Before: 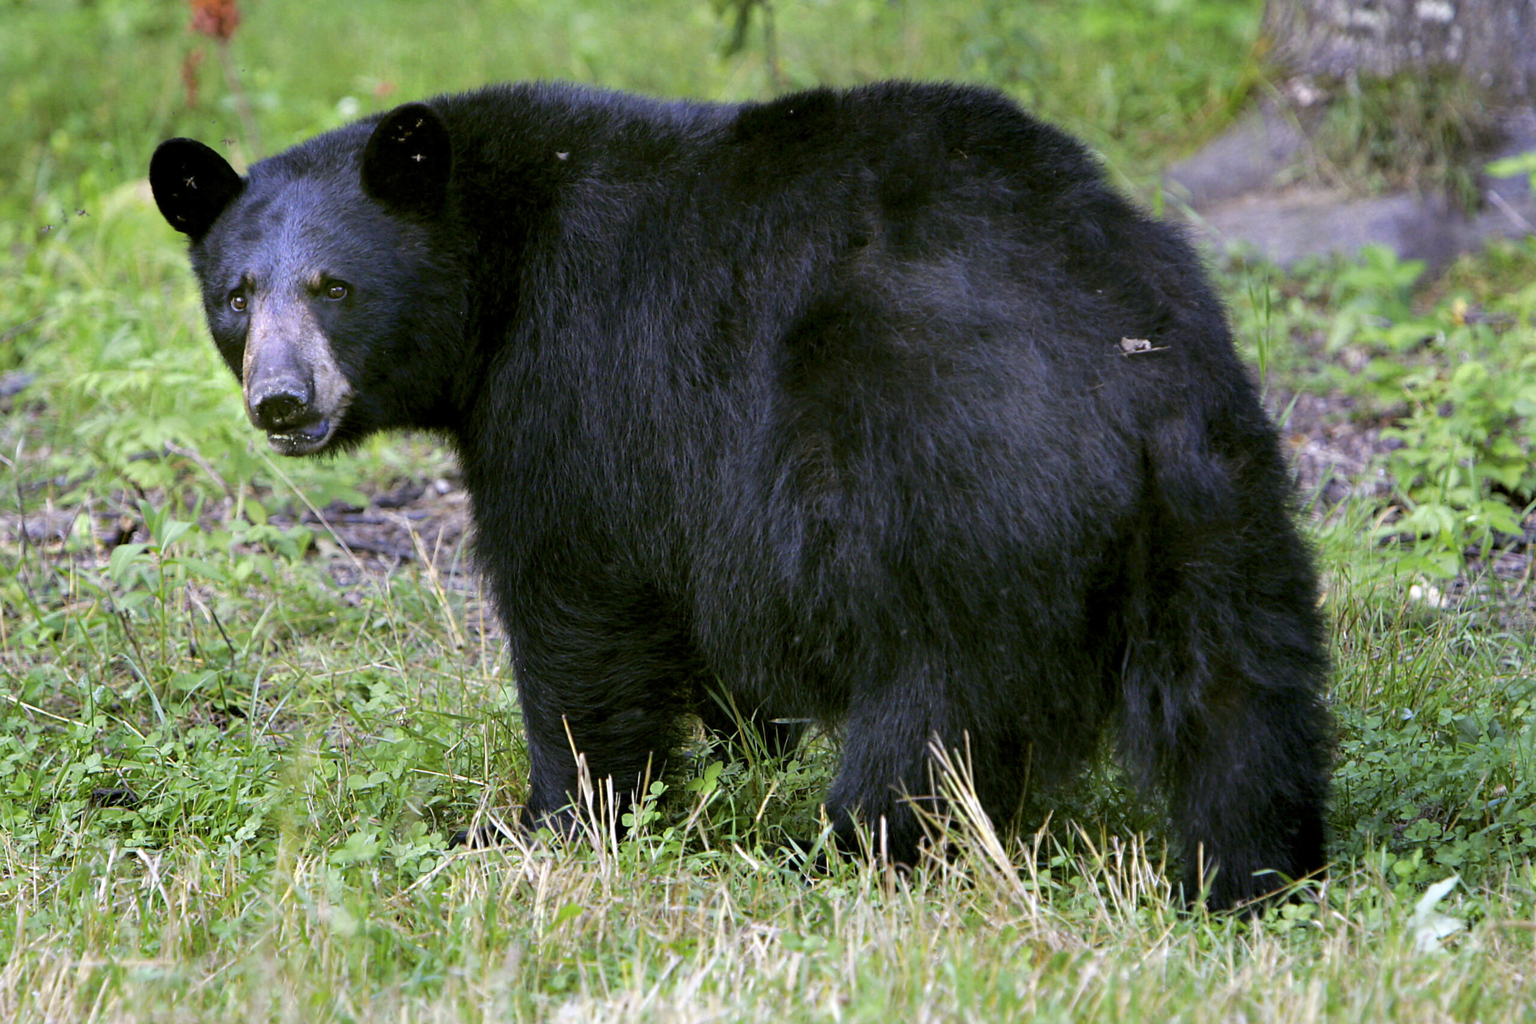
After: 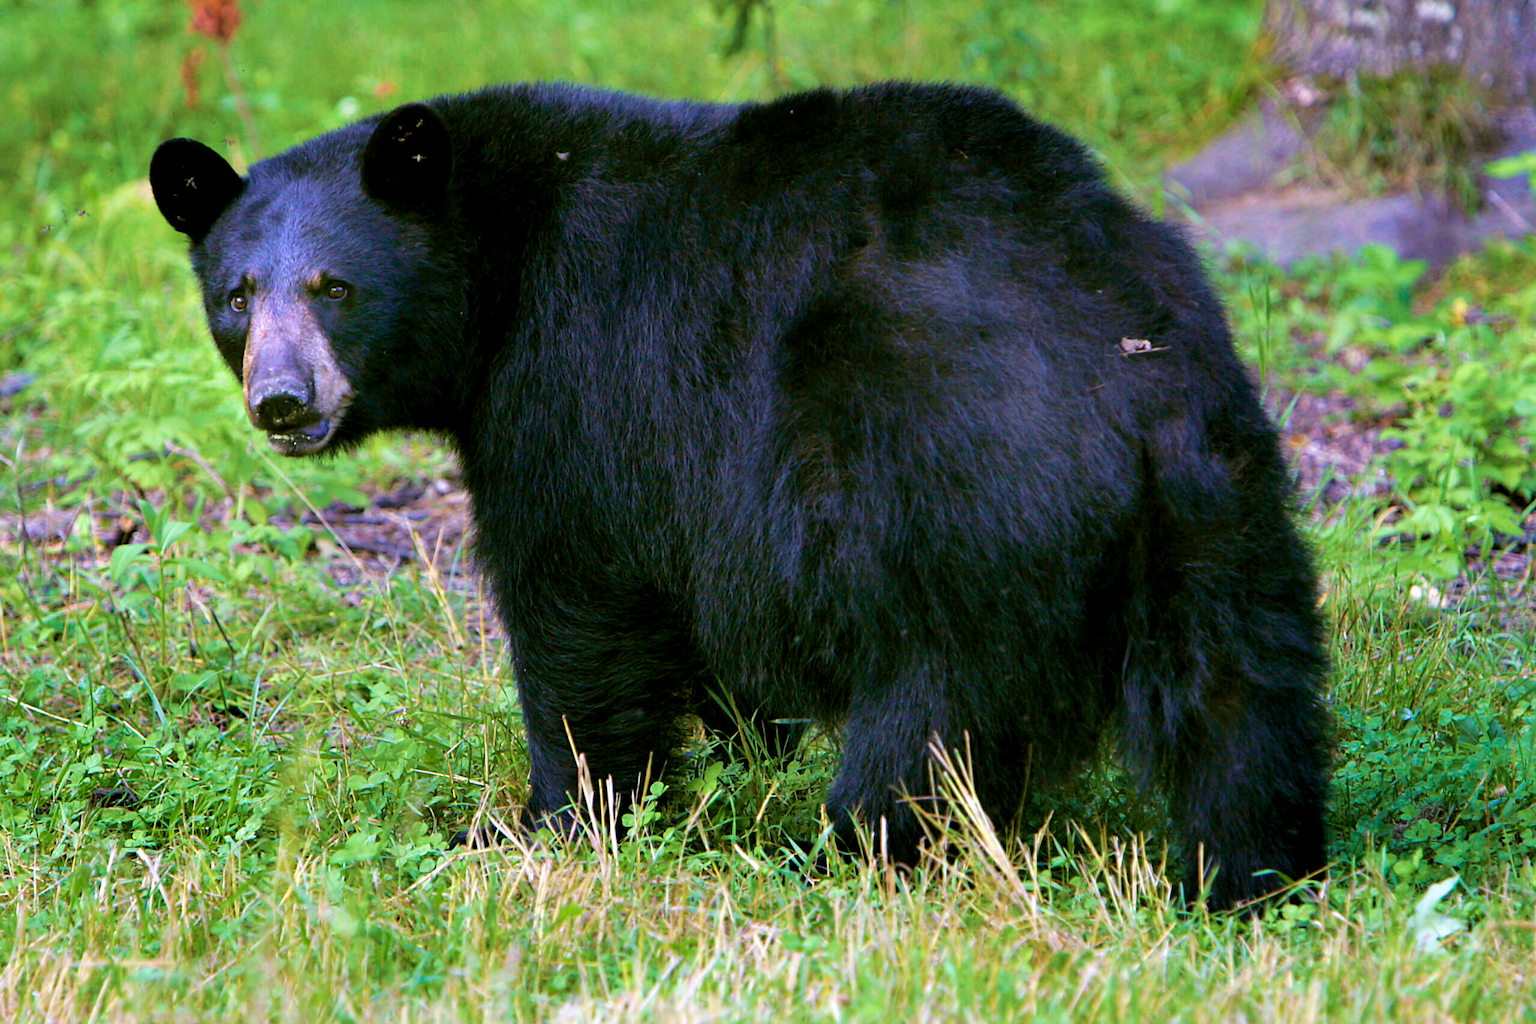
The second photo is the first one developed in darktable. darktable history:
velvia: strength 66.92%, mid-tones bias 0.977
